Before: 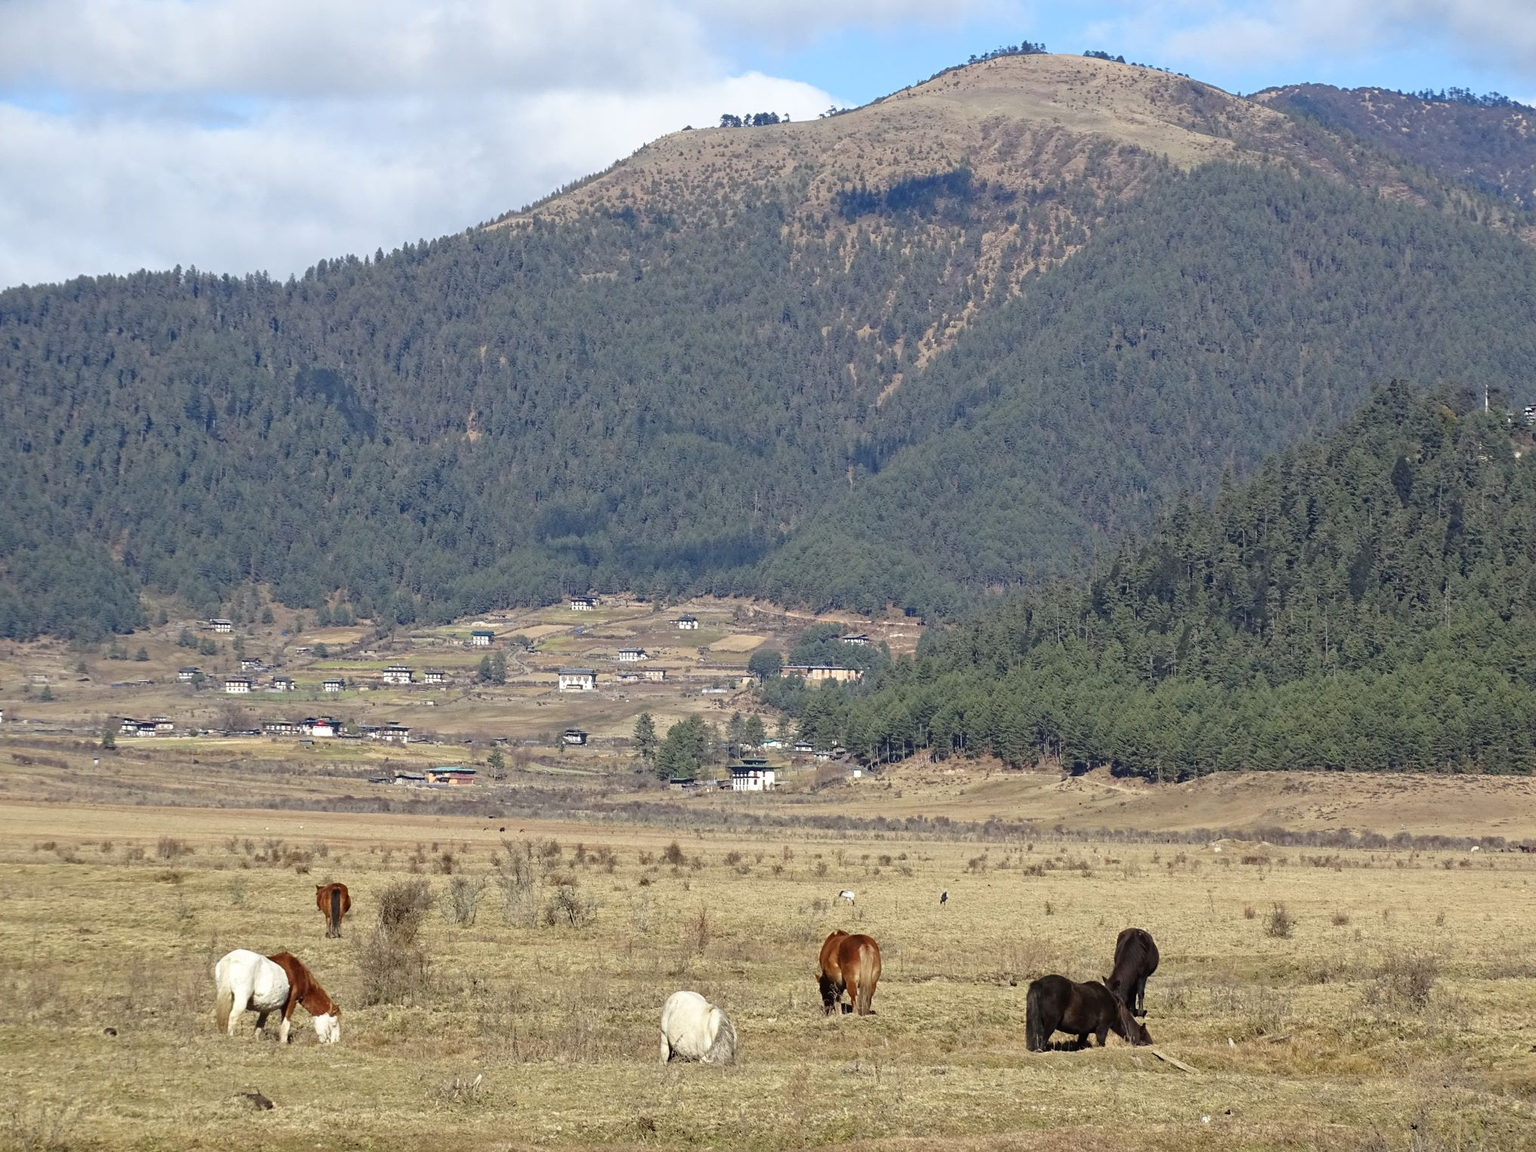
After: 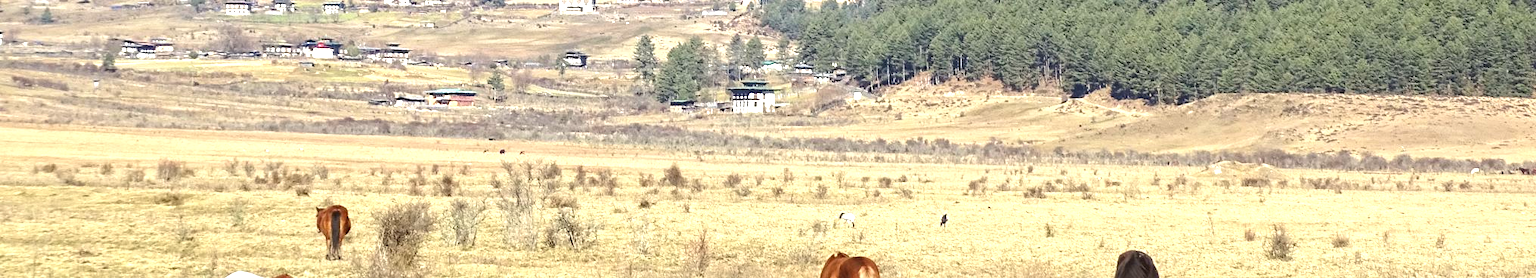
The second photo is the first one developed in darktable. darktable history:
exposure: black level correction 0, exposure 1.103 EV, compensate highlight preservation false
crop and rotate: top 58.87%, bottom 16.914%
color correction: highlights b* 3.03
